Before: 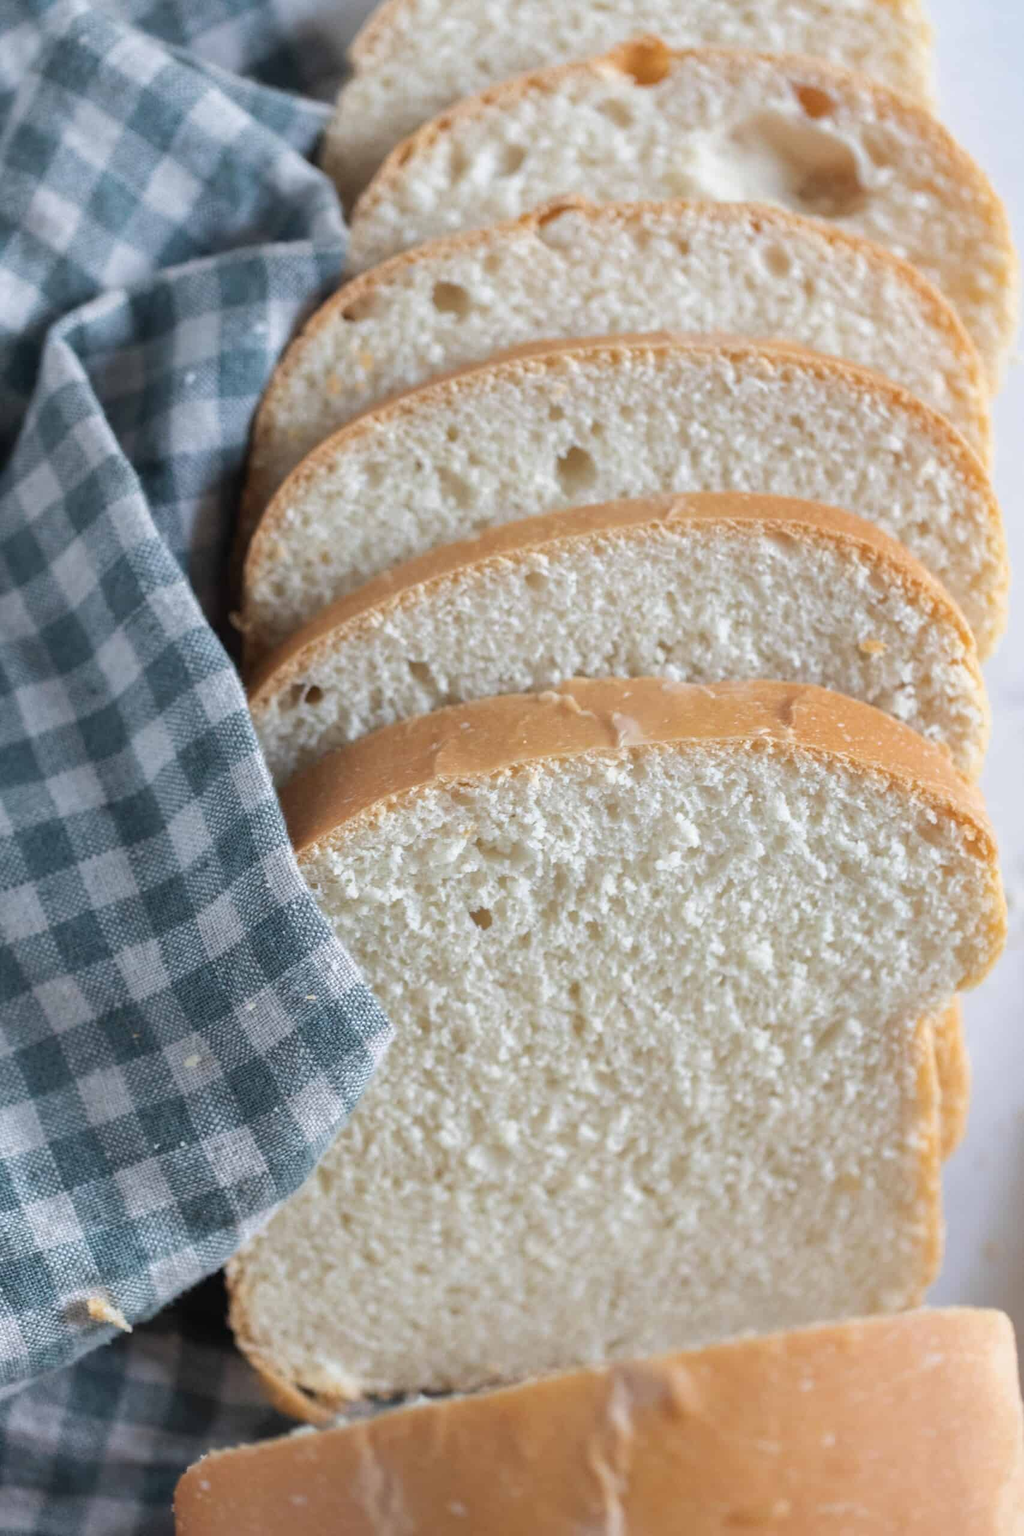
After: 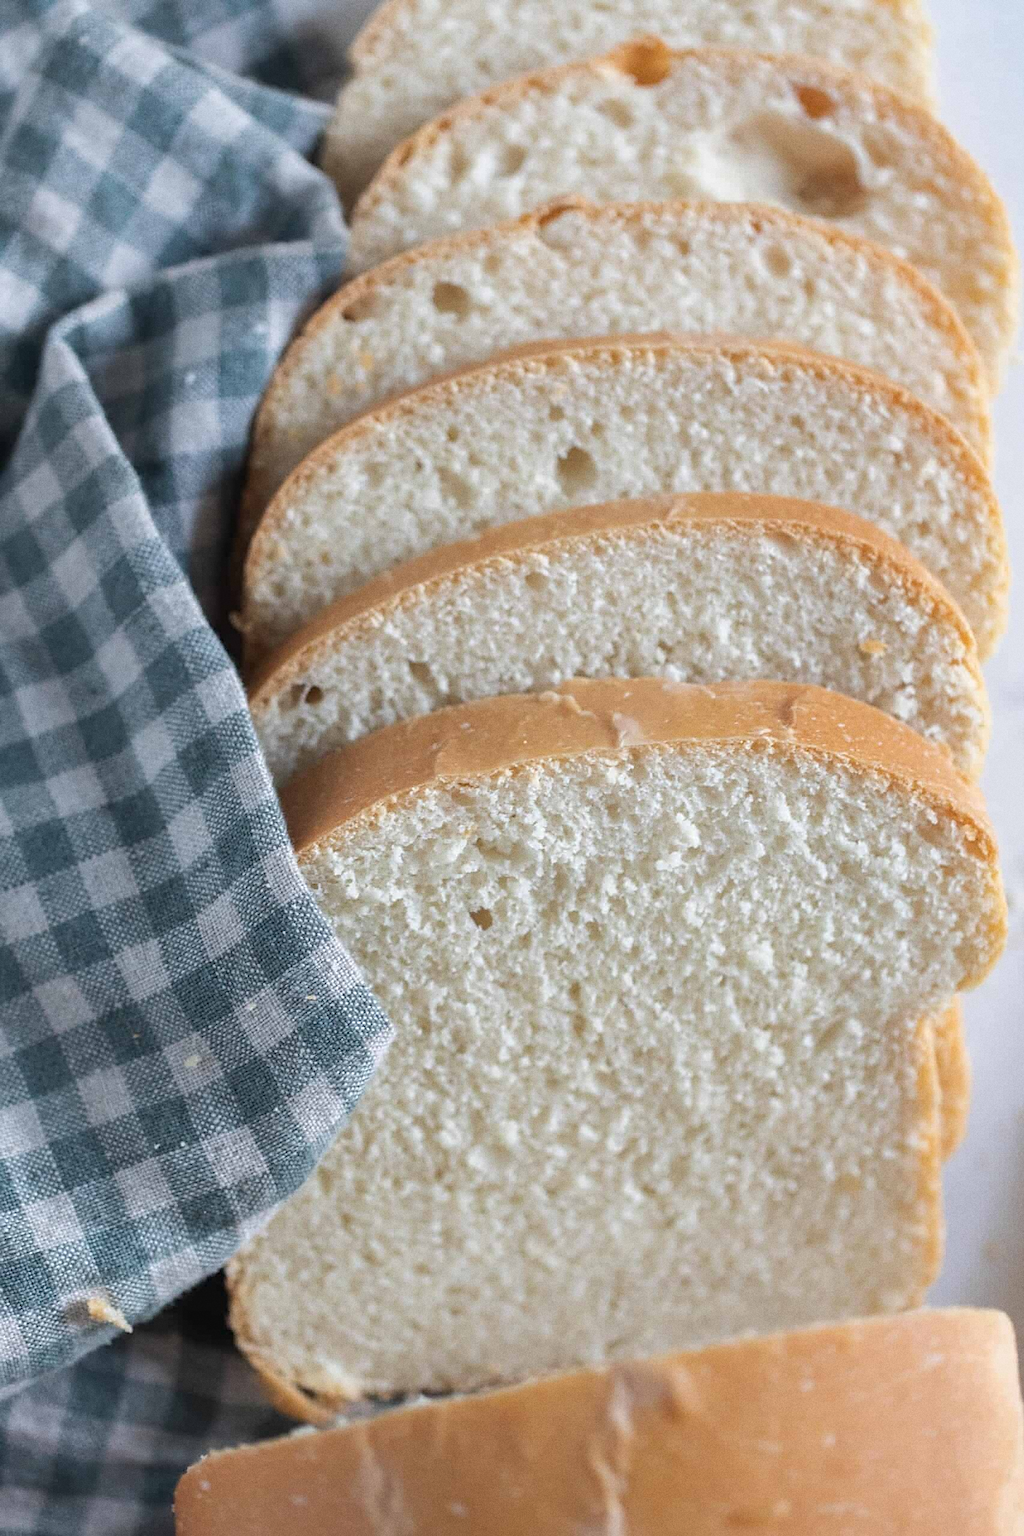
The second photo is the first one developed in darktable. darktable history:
sharpen: on, module defaults
grain: coarseness 3.21 ISO
